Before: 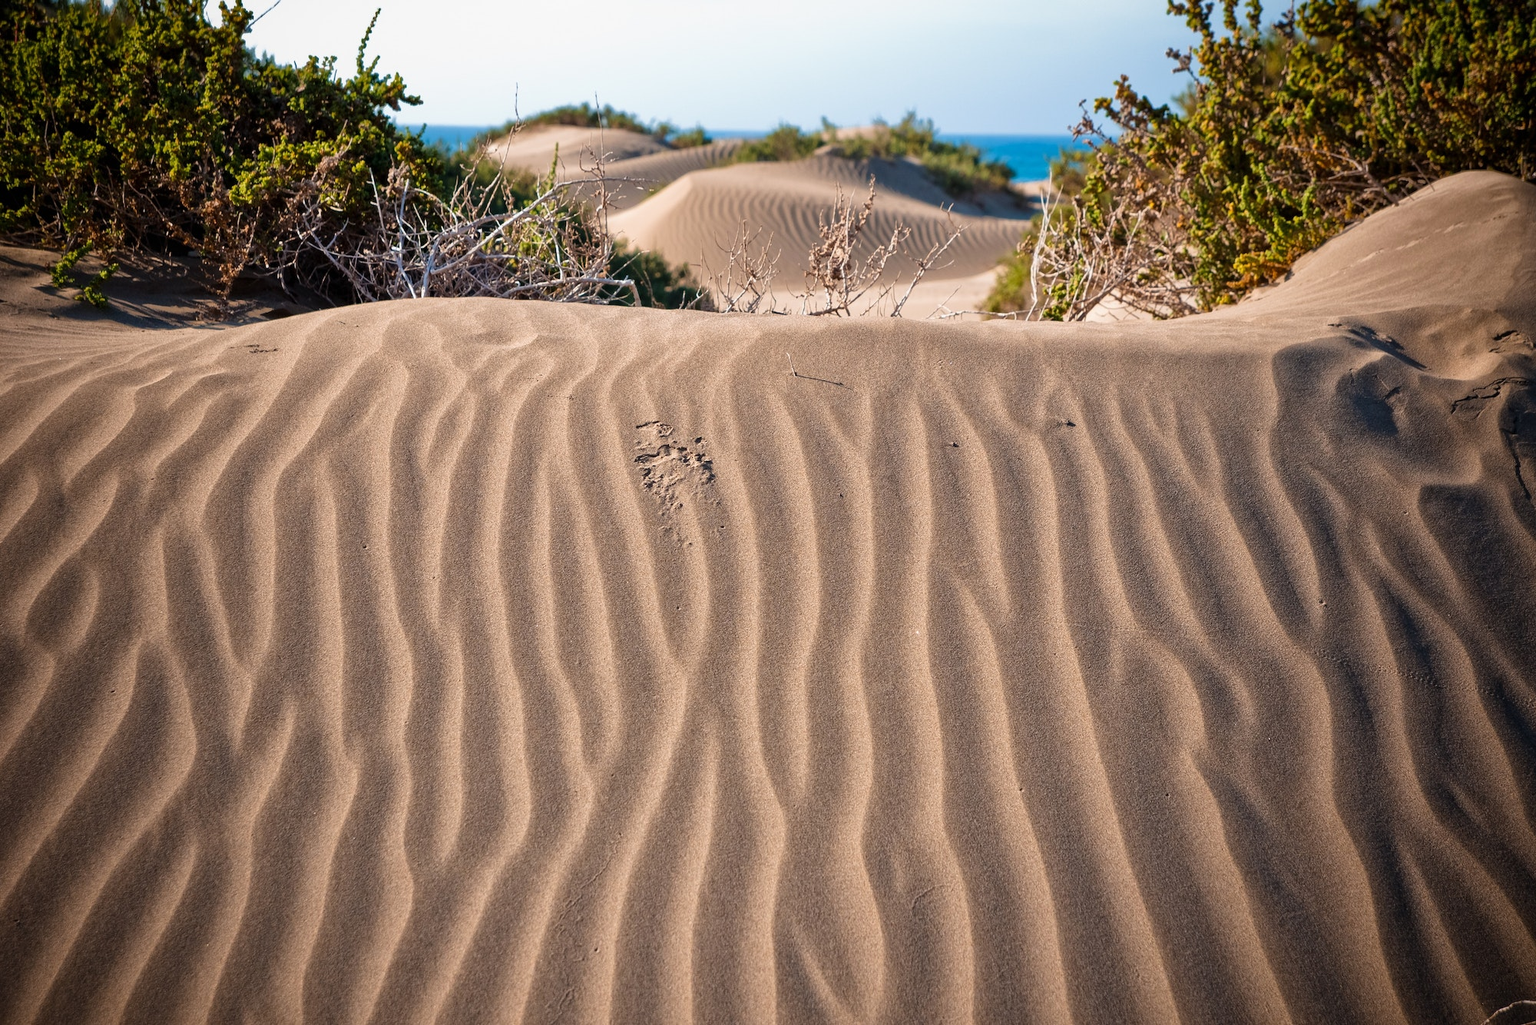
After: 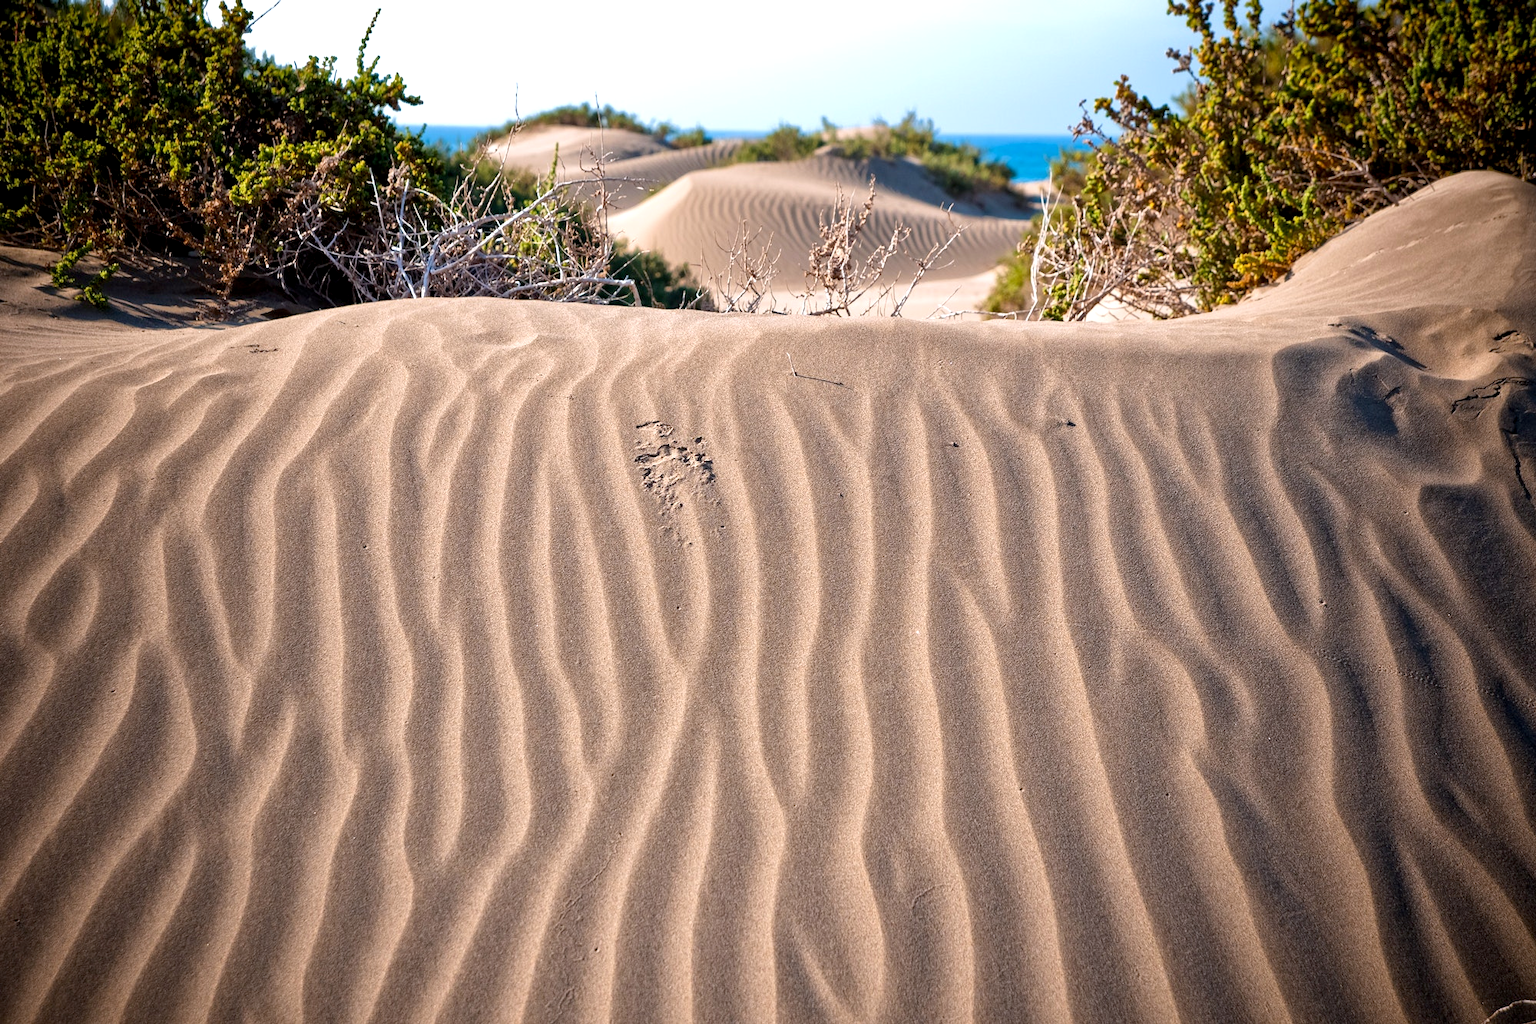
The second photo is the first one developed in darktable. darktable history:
white balance: red 0.983, blue 1.036
exposure: black level correction 0.003, exposure 0.383 EV, compensate highlight preservation false
